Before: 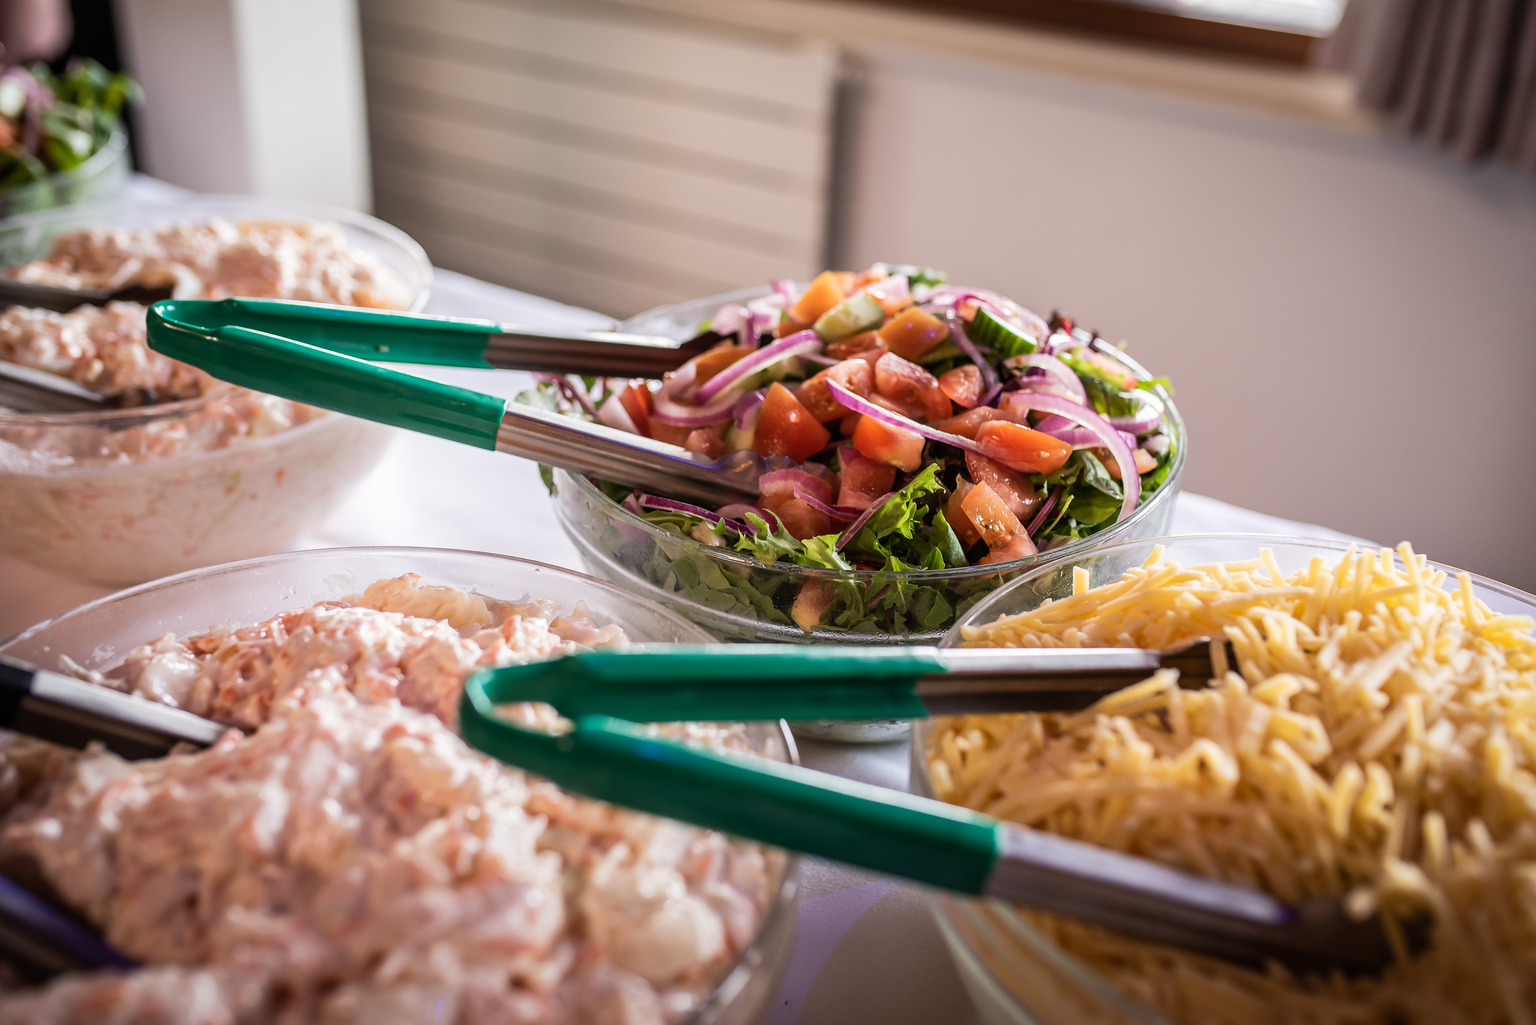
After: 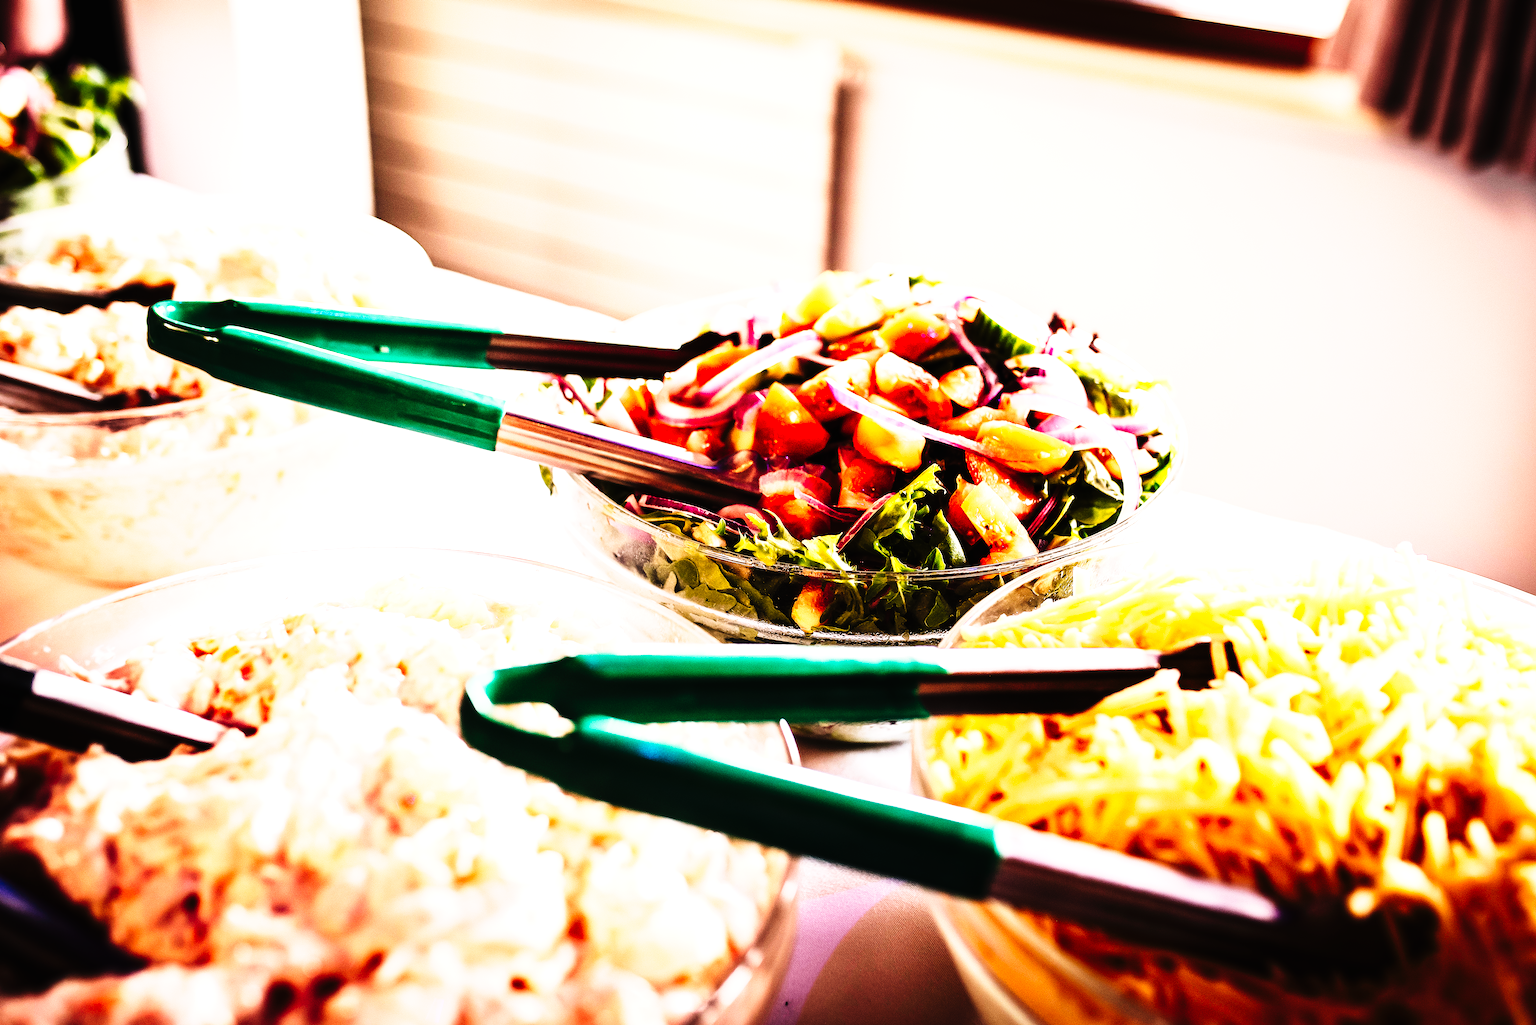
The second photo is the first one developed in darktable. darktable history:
white balance: red 1.127, blue 0.943
exposure: exposure 0.556 EV, compensate highlight preservation false
tone equalizer: -8 EV -0.75 EV, -7 EV -0.7 EV, -6 EV -0.6 EV, -5 EV -0.4 EV, -3 EV 0.4 EV, -2 EV 0.6 EV, -1 EV 0.7 EV, +0 EV 0.75 EV, edges refinement/feathering 500, mask exposure compensation -1.57 EV, preserve details no
tone curve: curves: ch0 [(0, 0) (0.003, 0.005) (0.011, 0.008) (0.025, 0.01) (0.044, 0.014) (0.069, 0.017) (0.1, 0.022) (0.136, 0.028) (0.177, 0.037) (0.224, 0.049) (0.277, 0.091) (0.335, 0.168) (0.399, 0.292) (0.468, 0.463) (0.543, 0.637) (0.623, 0.792) (0.709, 0.903) (0.801, 0.963) (0.898, 0.985) (1, 1)], preserve colors none
